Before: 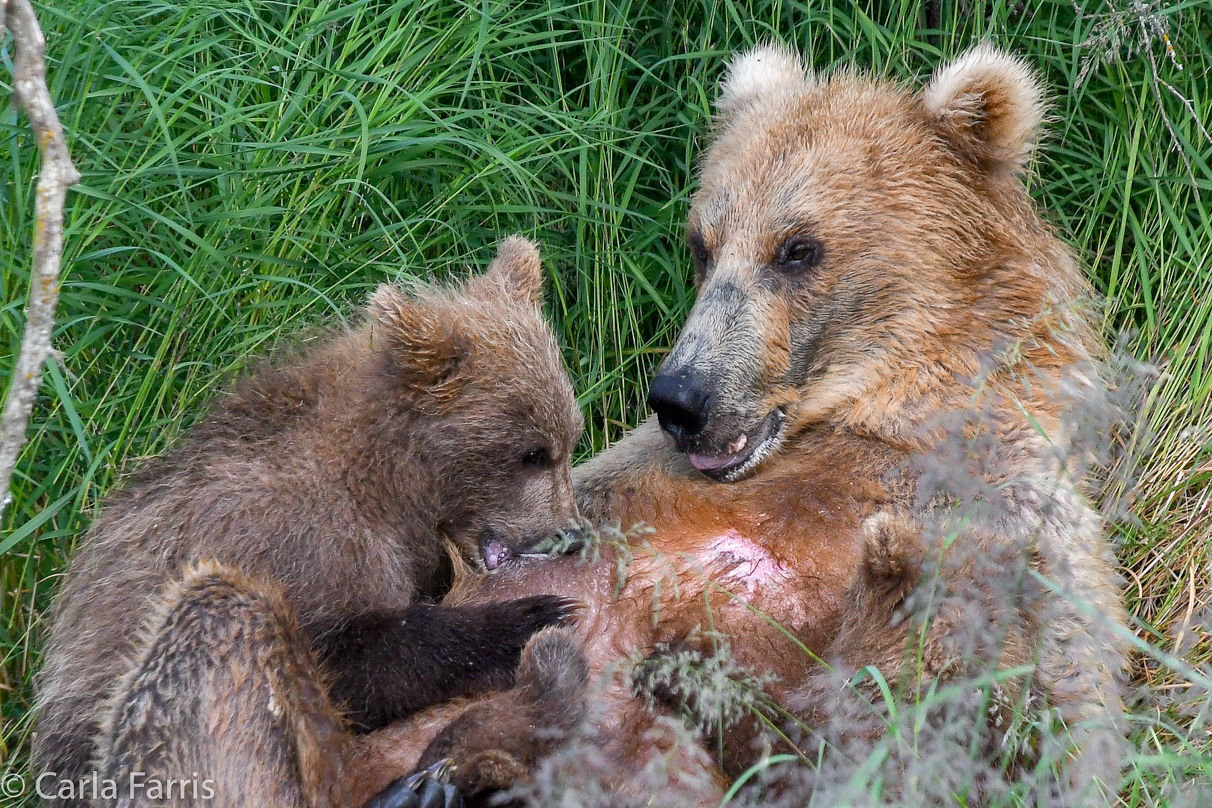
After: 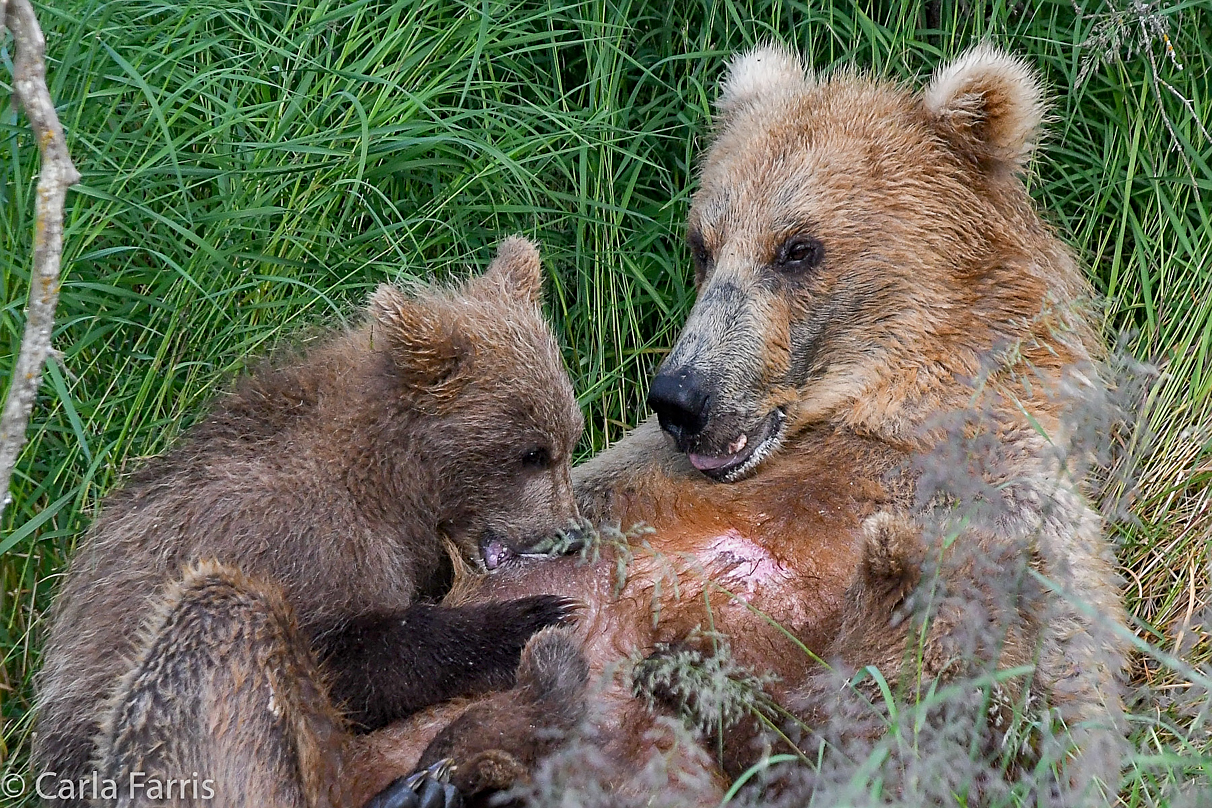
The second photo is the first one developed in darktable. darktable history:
exposure: exposure -0.209 EV, compensate exposure bias true, compensate highlight preservation false
sharpen: on, module defaults
